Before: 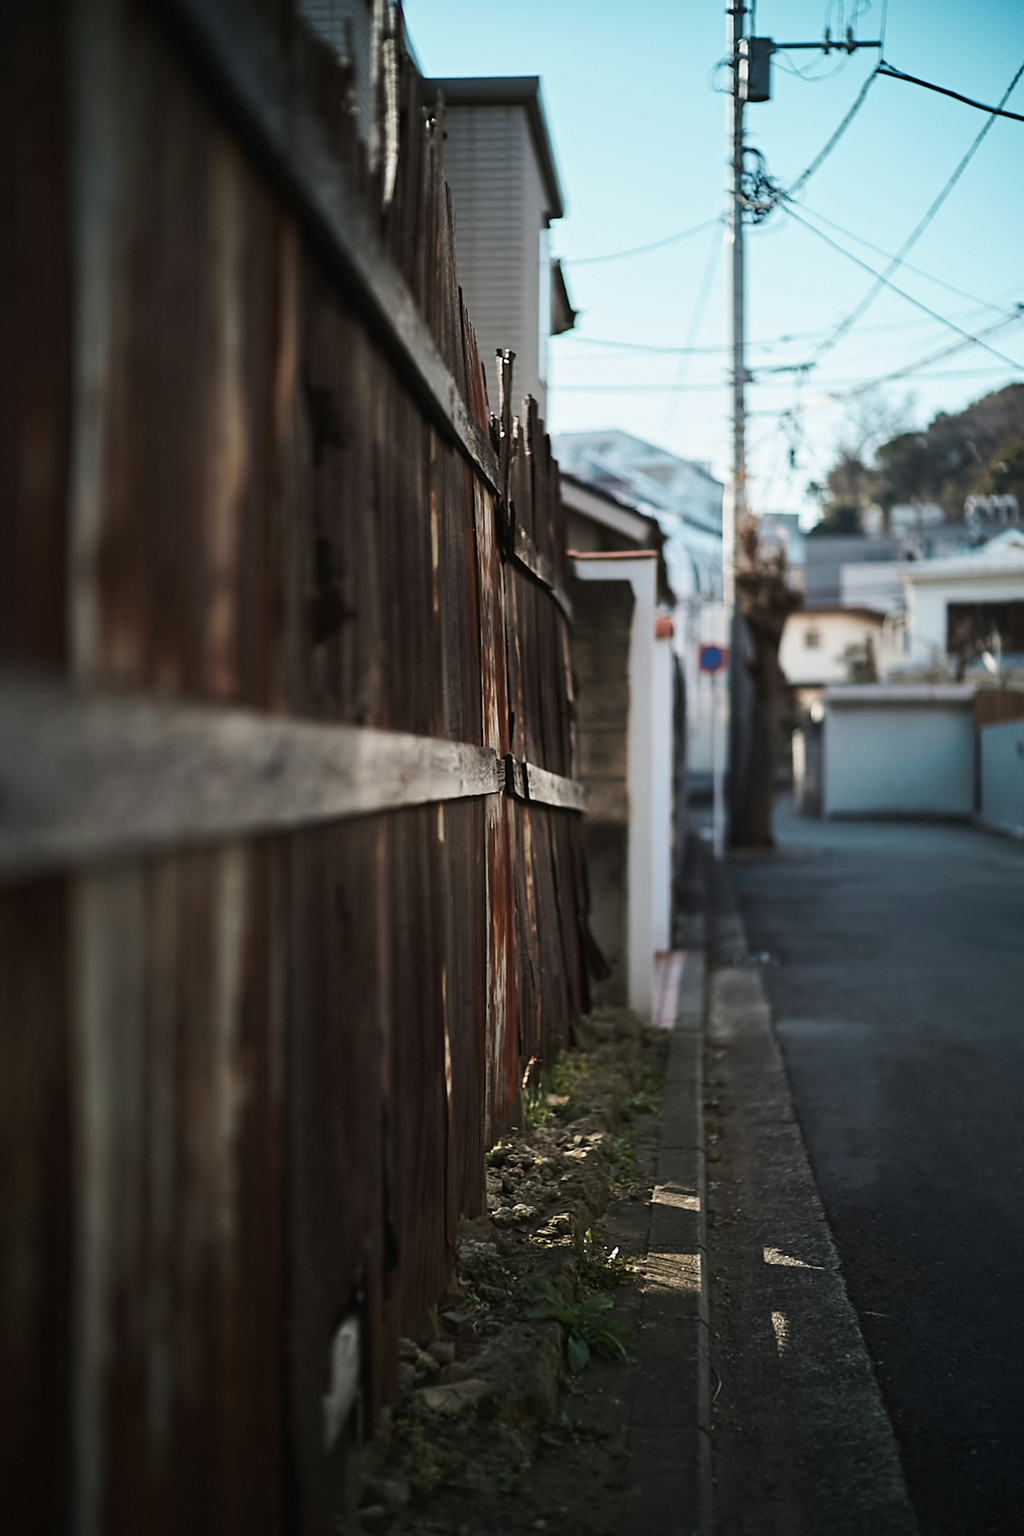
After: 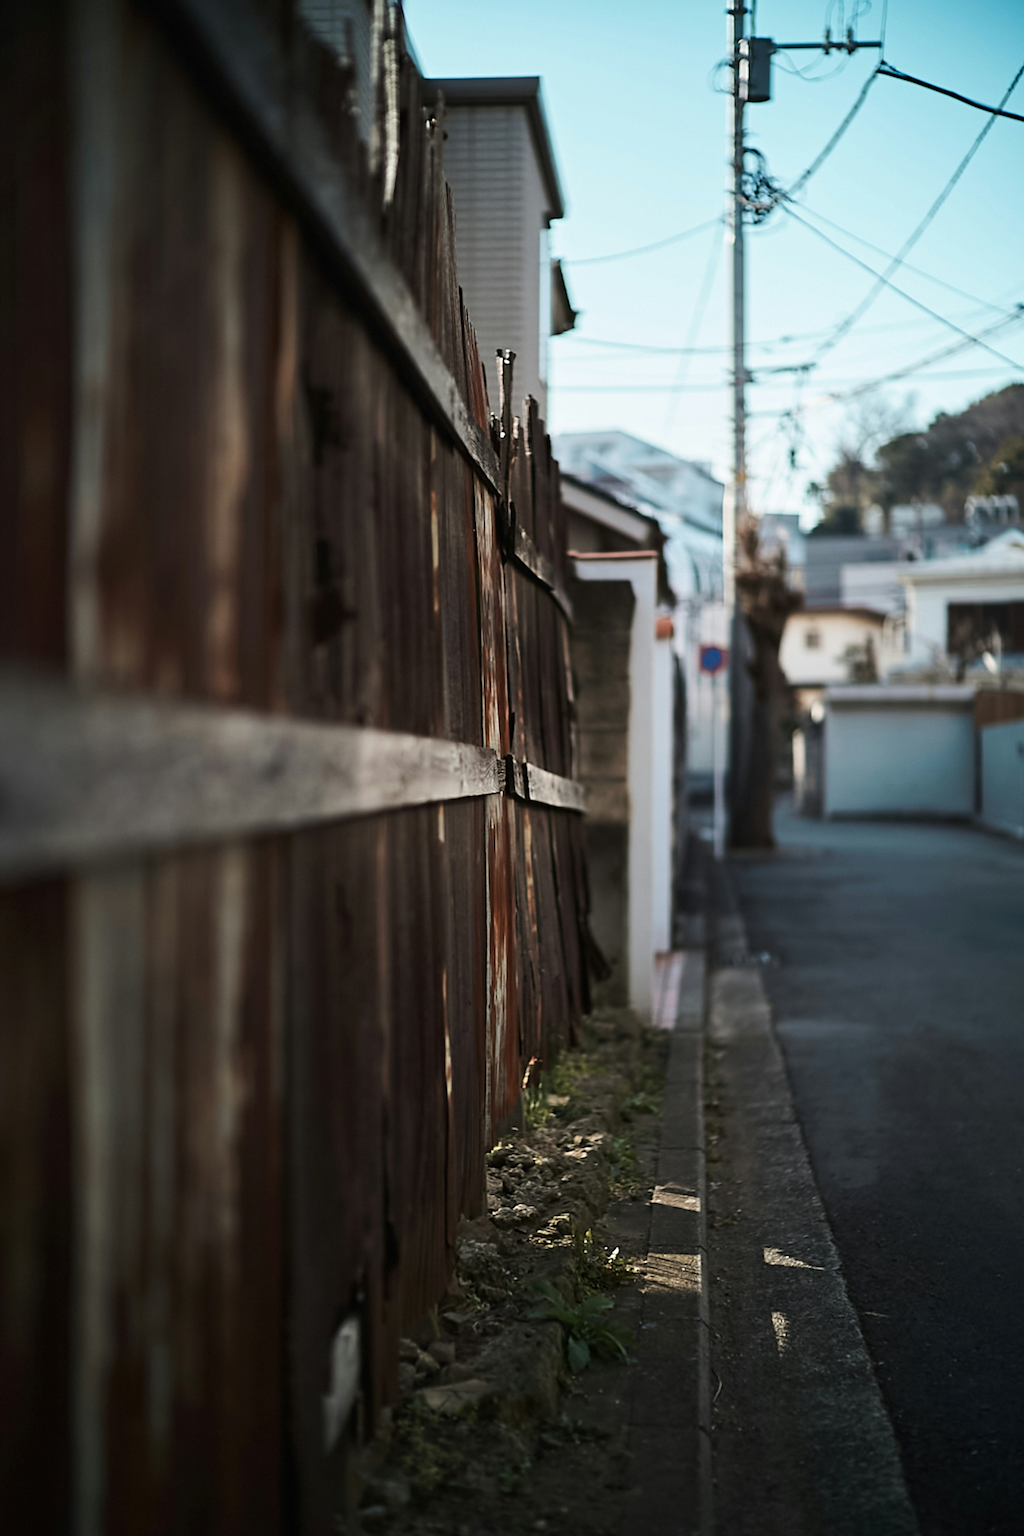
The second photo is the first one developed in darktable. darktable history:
exposure: black level correction 0.001, exposure 0.015 EV, compensate highlight preservation false
